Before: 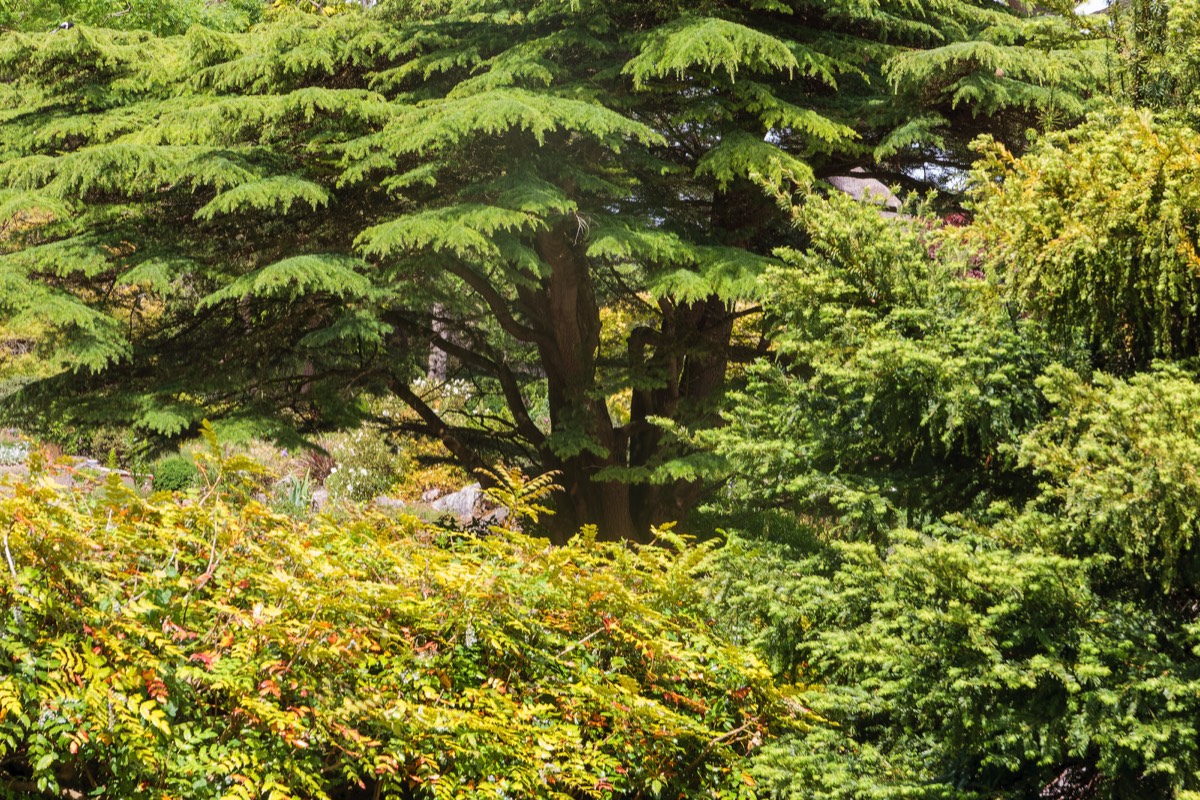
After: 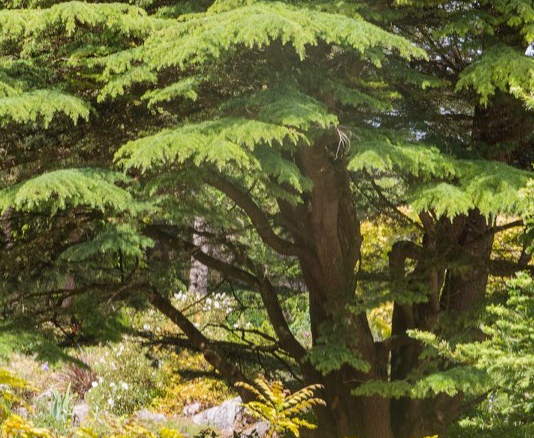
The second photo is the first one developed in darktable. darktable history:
tone equalizer: mask exposure compensation -0.486 EV
crop: left 19.975%, top 10.867%, right 35.466%, bottom 34.347%
